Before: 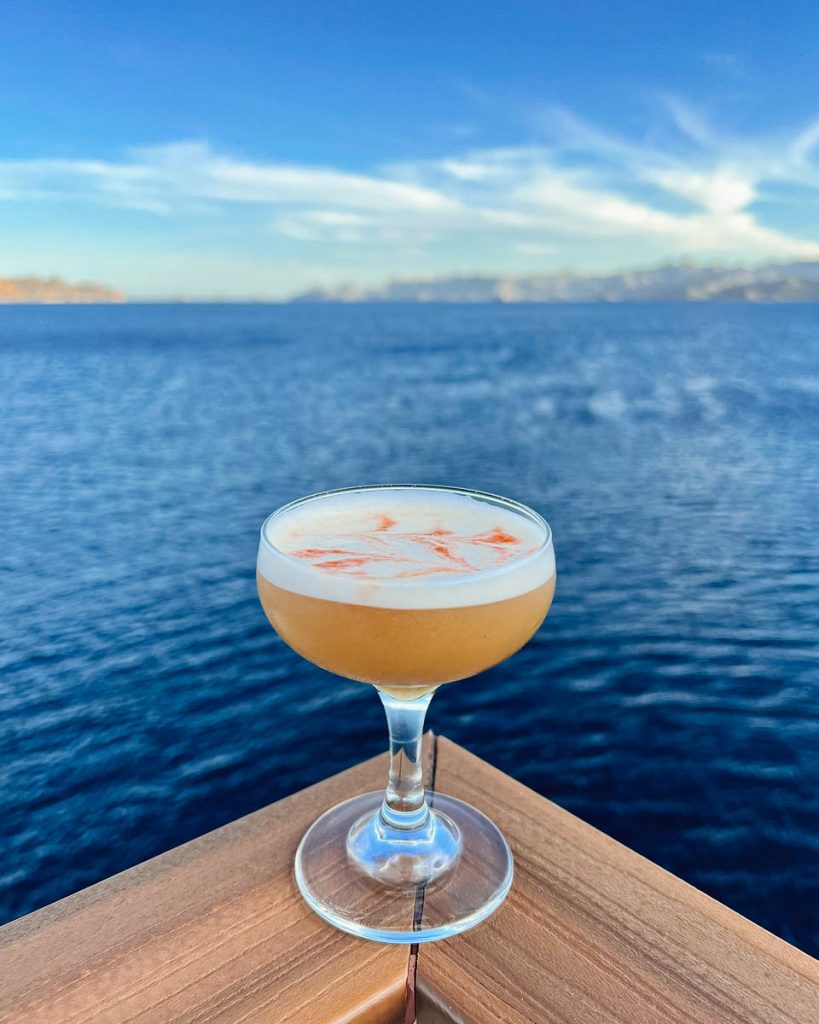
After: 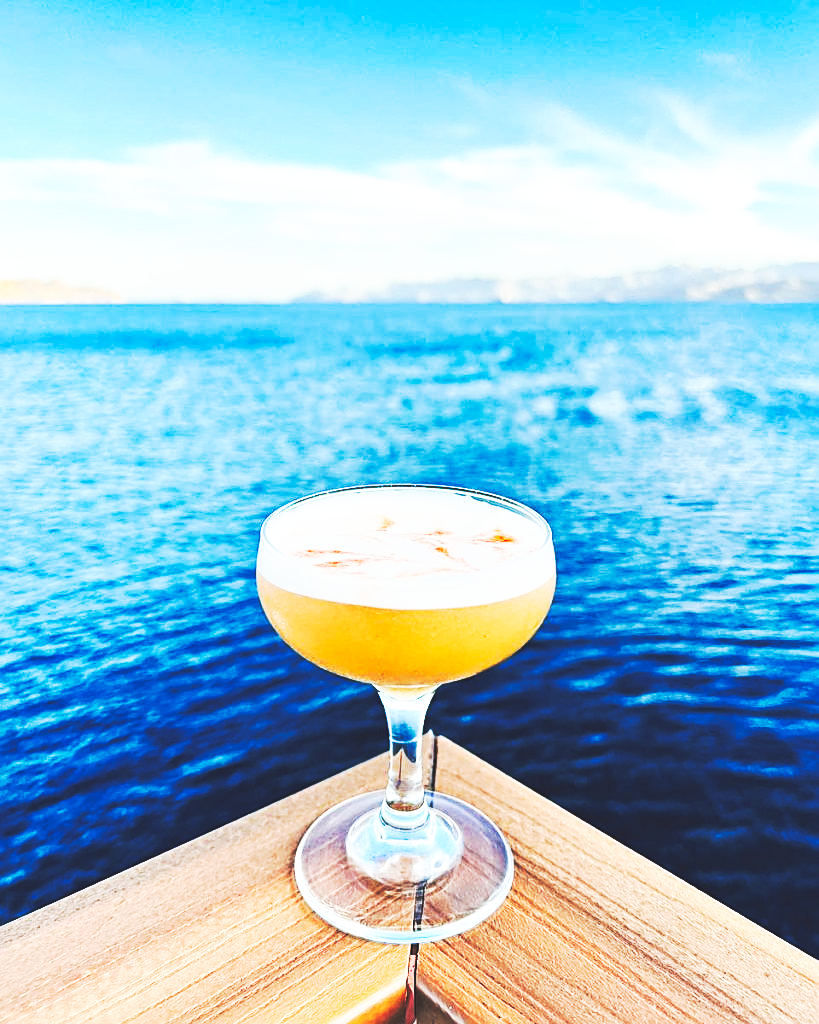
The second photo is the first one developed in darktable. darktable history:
sharpen: on, module defaults
base curve: curves: ch0 [(0, 0.015) (0.085, 0.116) (0.134, 0.298) (0.19, 0.545) (0.296, 0.764) (0.599, 0.982) (1, 1)], preserve colors none
